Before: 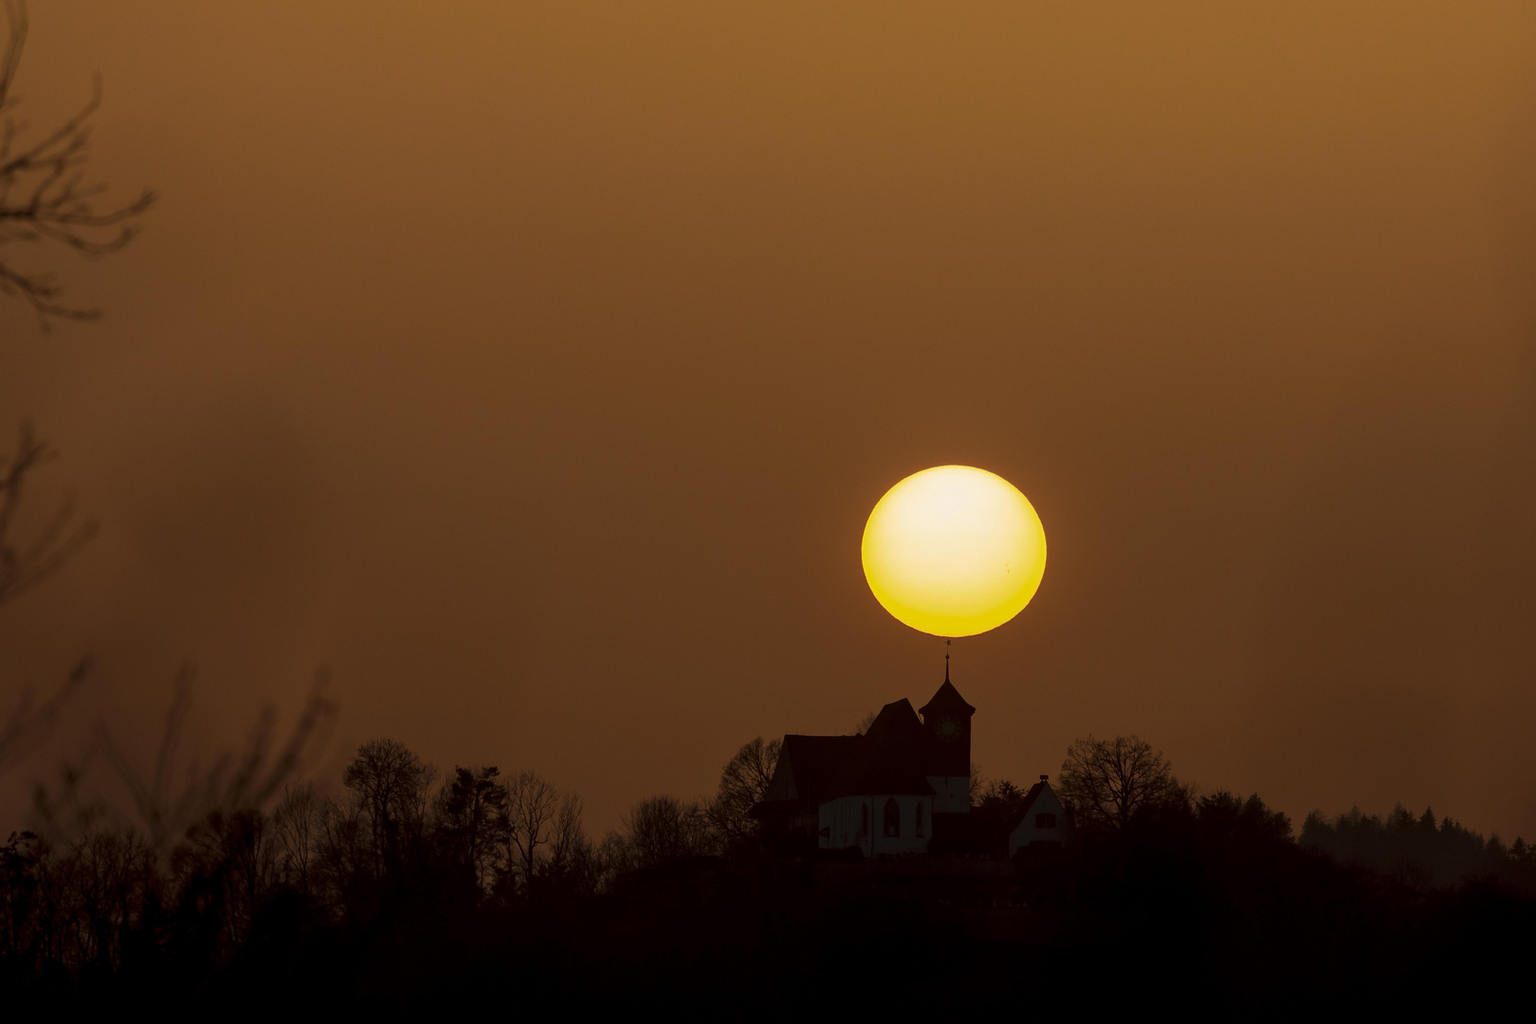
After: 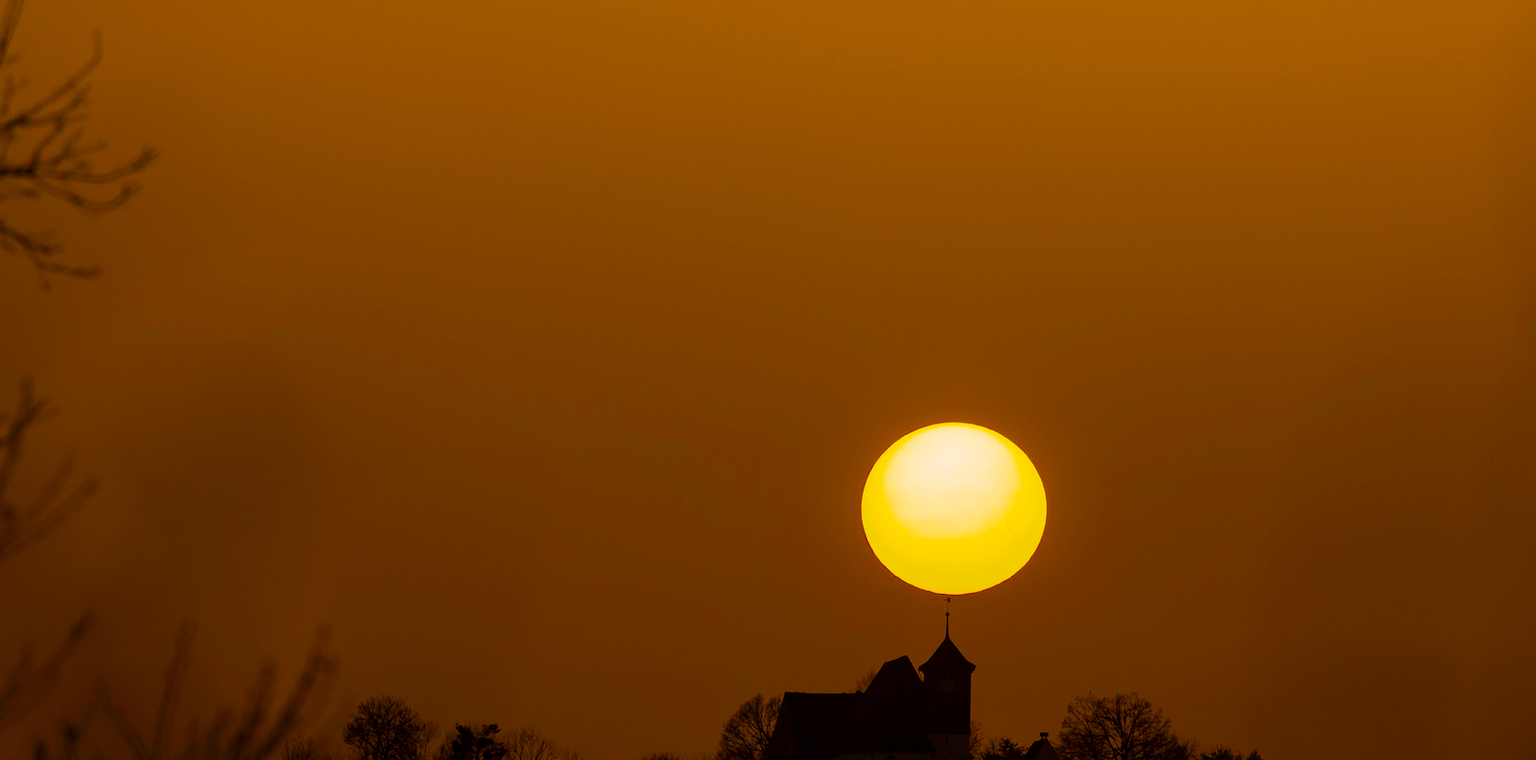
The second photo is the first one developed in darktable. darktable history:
color balance rgb: power › hue 61.91°, linear chroma grading › global chroma 8.981%, perceptual saturation grading › global saturation 30.746%, global vibrance 40.971%
crop: top 4.223%, bottom 21.517%
contrast brightness saturation: saturation -0.063
